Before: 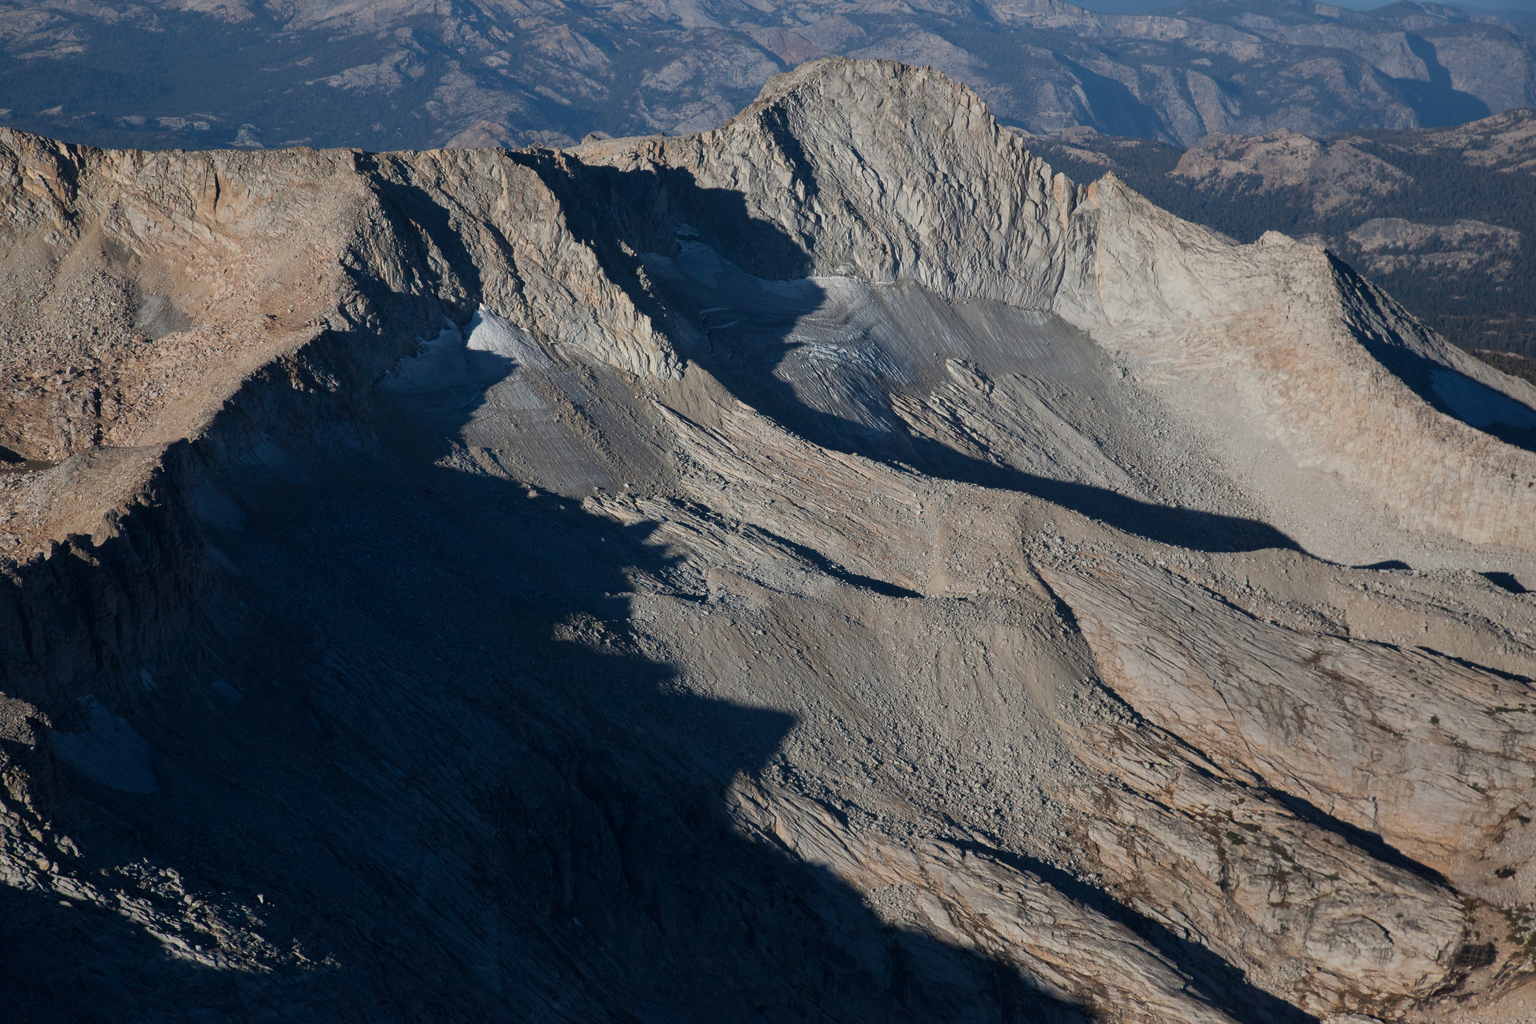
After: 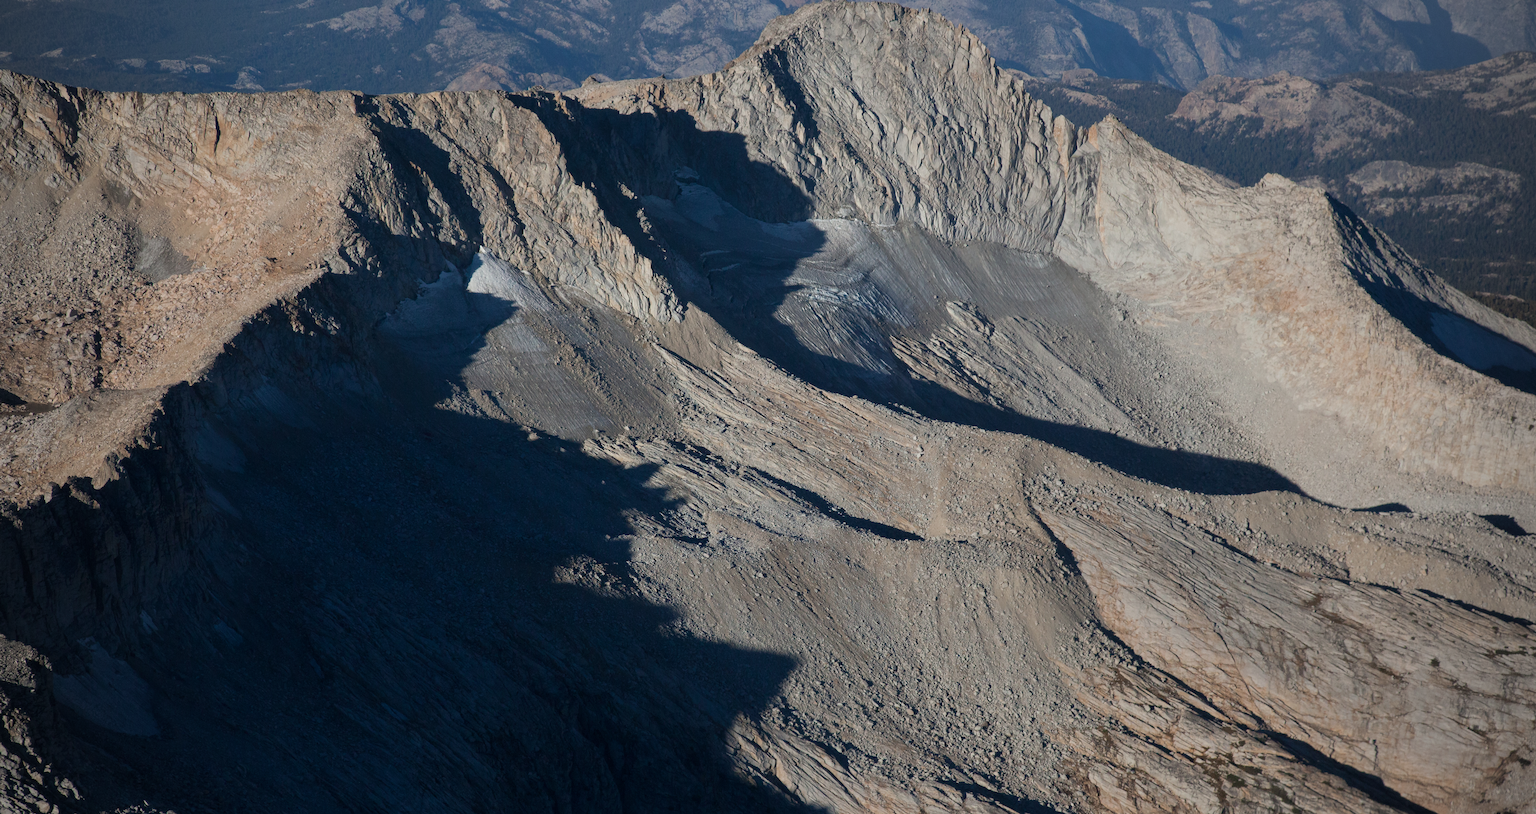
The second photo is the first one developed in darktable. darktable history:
crop and rotate: top 5.659%, bottom 14.811%
vignetting: on, module defaults
